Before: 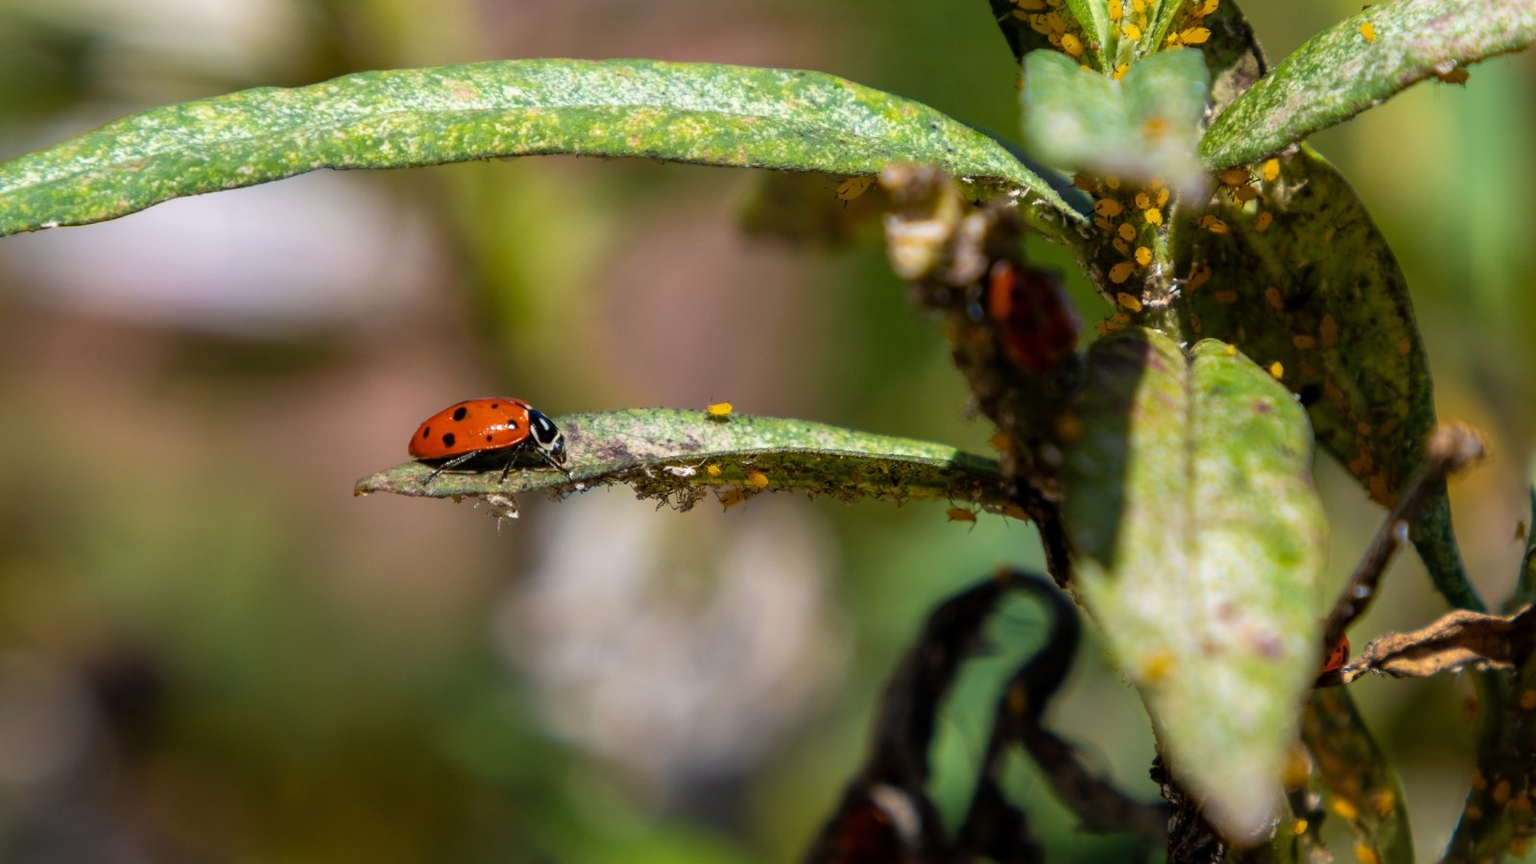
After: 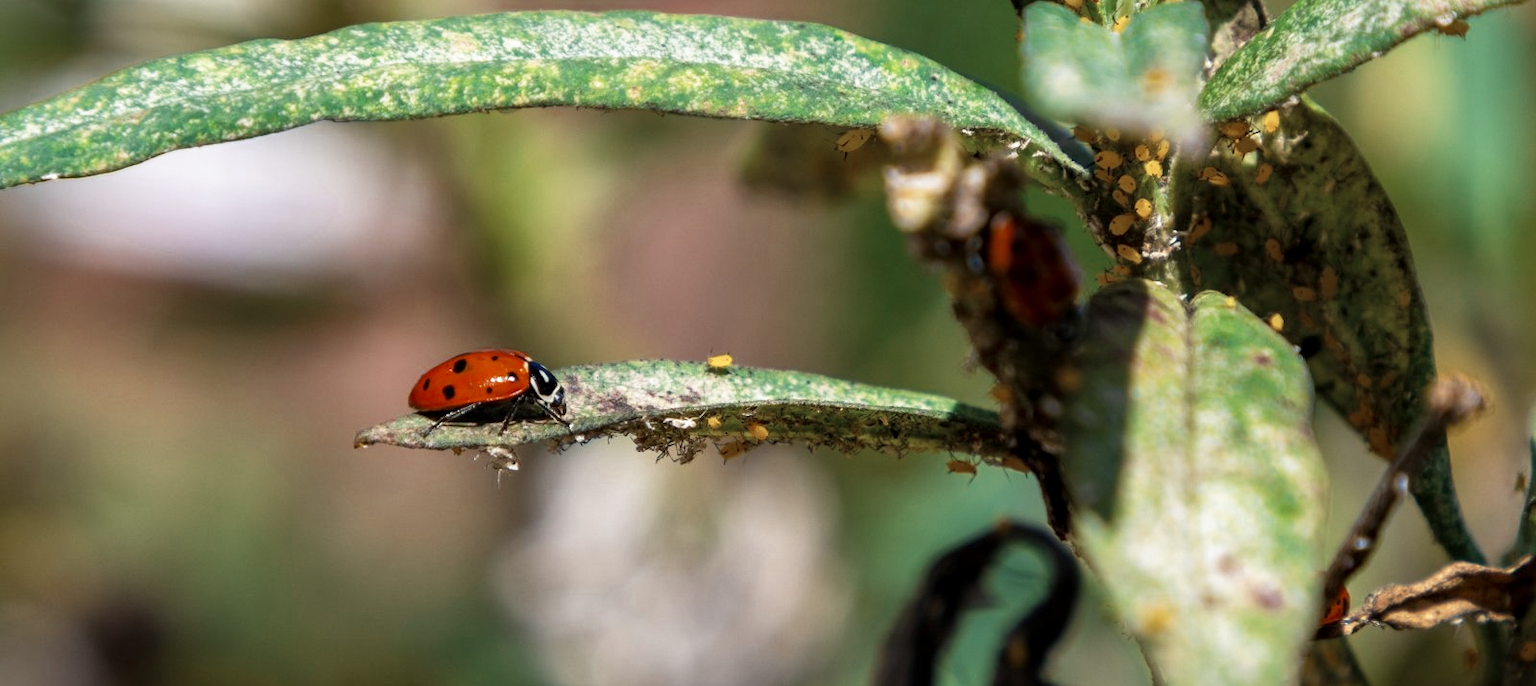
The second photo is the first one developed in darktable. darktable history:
local contrast: mode bilateral grid, contrast 20, coarseness 50, detail 119%, midtone range 0.2
base curve: curves: ch0 [(0, 0) (0.666, 0.806) (1, 1)], preserve colors none
crop and rotate: top 5.651%, bottom 14.86%
color zones: curves: ch0 [(0, 0.5) (0.125, 0.4) (0.25, 0.5) (0.375, 0.4) (0.5, 0.4) (0.625, 0.6) (0.75, 0.6) (0.875, 0.5)]; ch1 [(0, 0.35) (0.125, 0.45) (0.25, 0.35) (0.375, 0.35) (0.5, 0.35) (0.625, 0.35) (0.75, 0.45) (0.875, 0.35)]; ch2 [(0, 0.6) (0.125, 0.5) (0.25, 0.5) (0.375, 0.6) (0.5, 0.6) (0.625, 0.5) (0.75, 0.5) (0.875, 0.5)]
